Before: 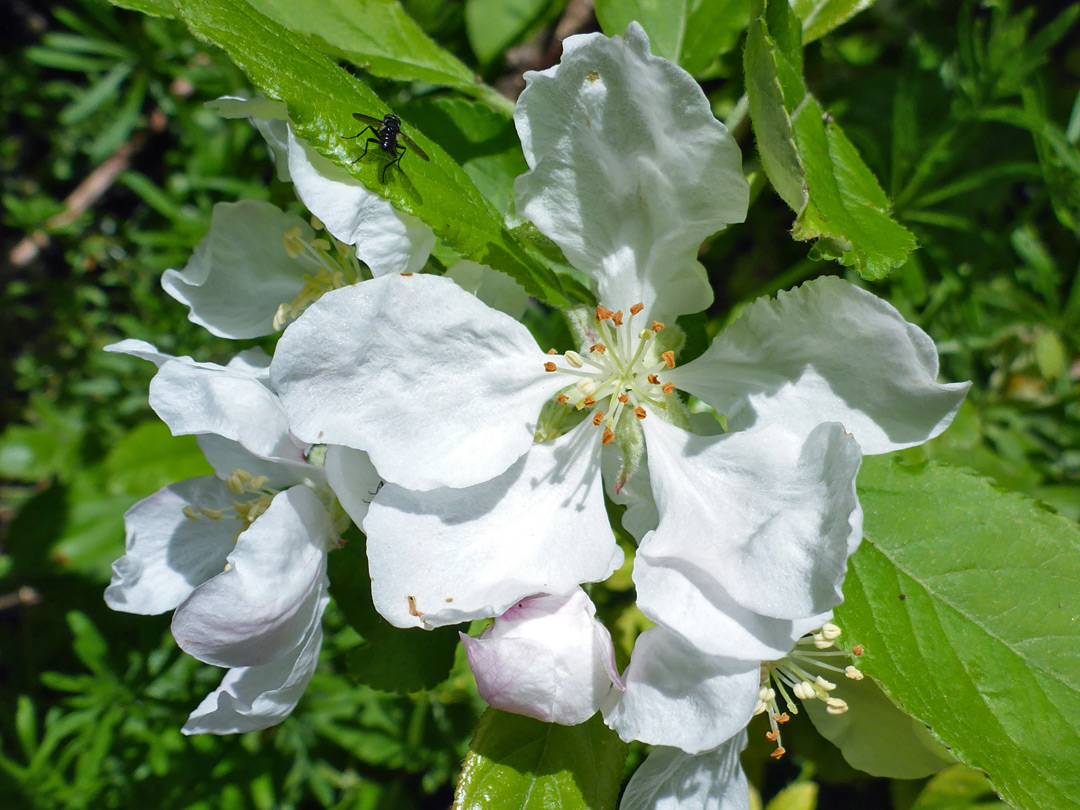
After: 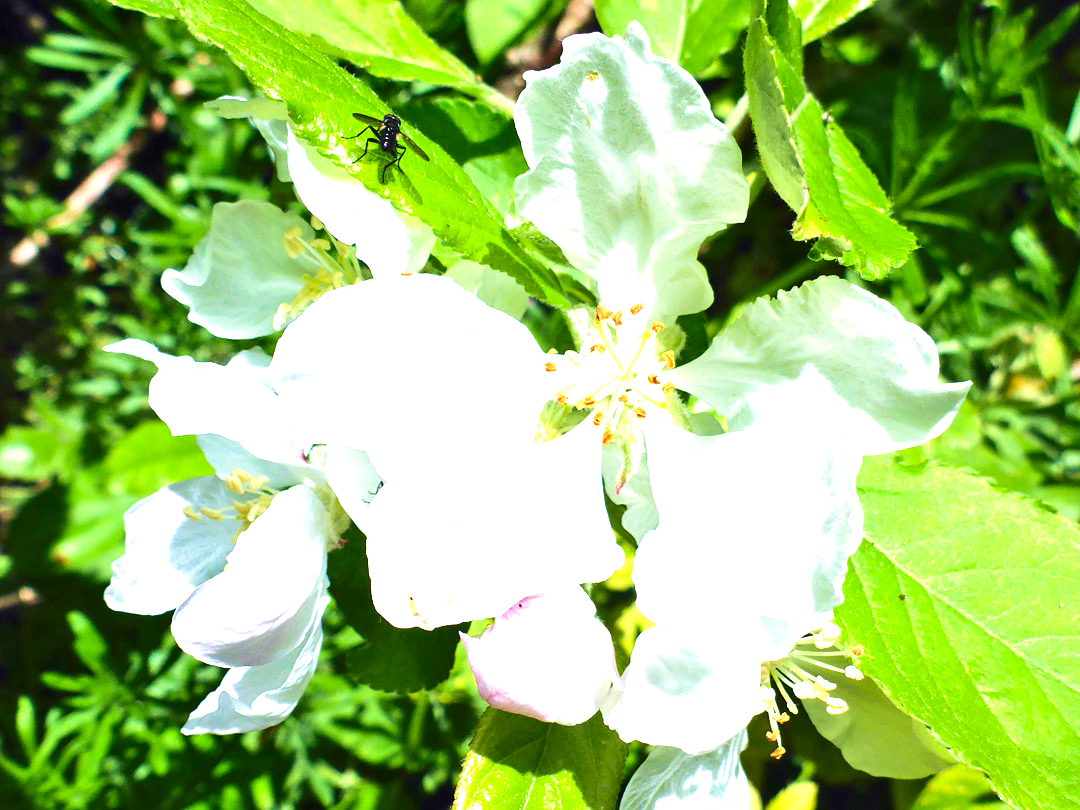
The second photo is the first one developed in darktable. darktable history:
tone equalizer: -8 EV -0.388 EV, -7 EV -0.427 EV, -6 EV -0.298 EV, -5 EV -0.235 EV, -3 EV 0.213 EV, -2 EV 0.323 EV, -1 EV 0.397 EV, +0 EV 0.395 EV, edges refinement/feathering 500, mask exposure compensation -1.57 EV, preserve details guided filter
velvia: strength 44.96%
exposure: black level correction 0, exposure 1.461 EV, compensate highlight preservation false
contrast brightness saturation: contrast 0.145, brightness -0.012, saturation 0.102
